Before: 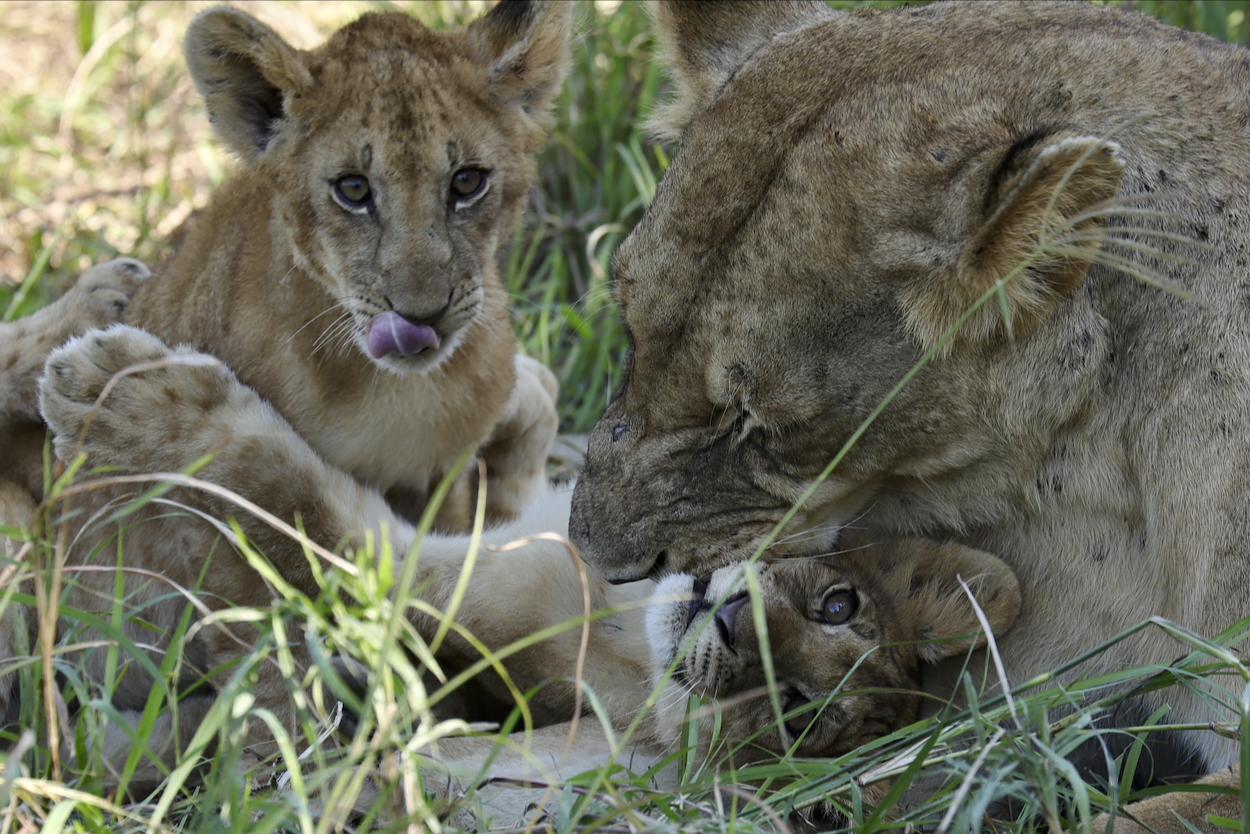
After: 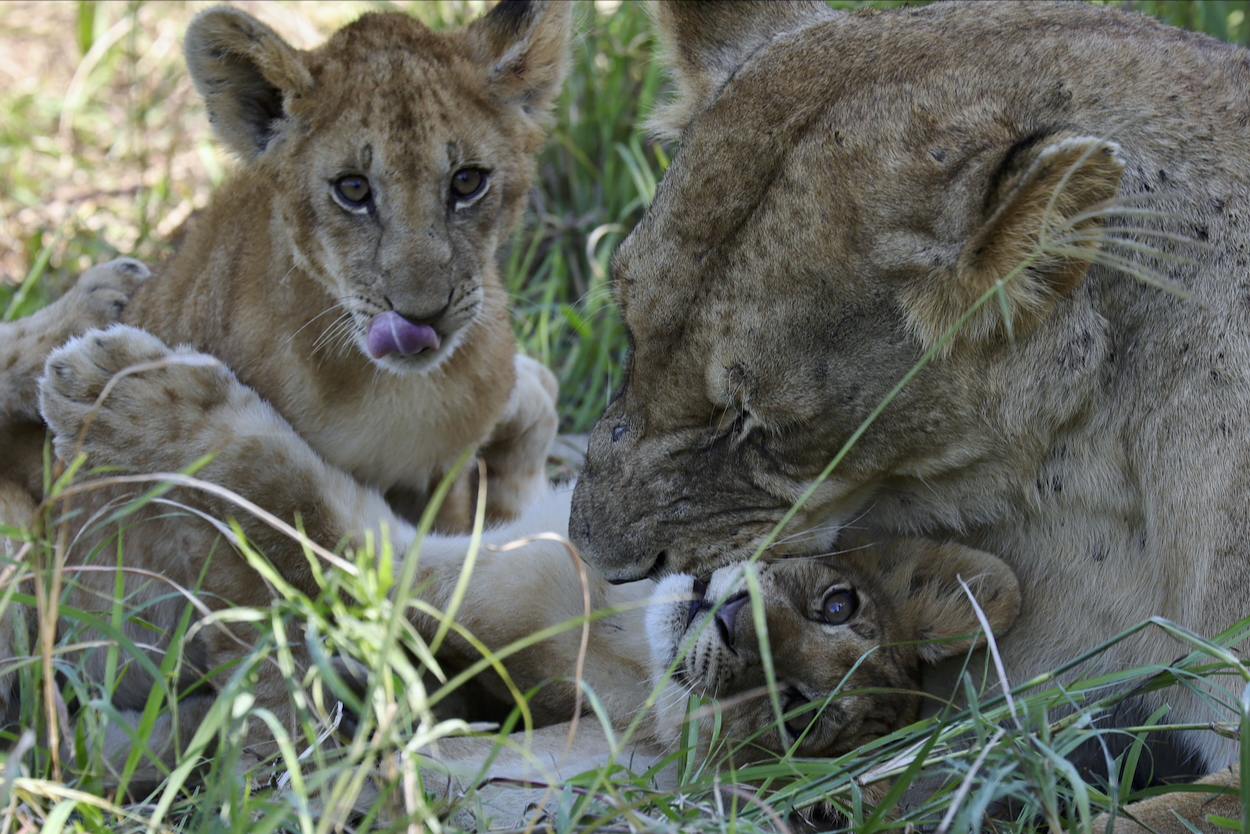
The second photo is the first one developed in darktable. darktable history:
color calibration: output colorfulness [0, 0.315, 0, 0], illuminant as shot in camera, x 0.358, y 0.373, temperature 4628.91 K, saturation algorithm version 1 (2020)
